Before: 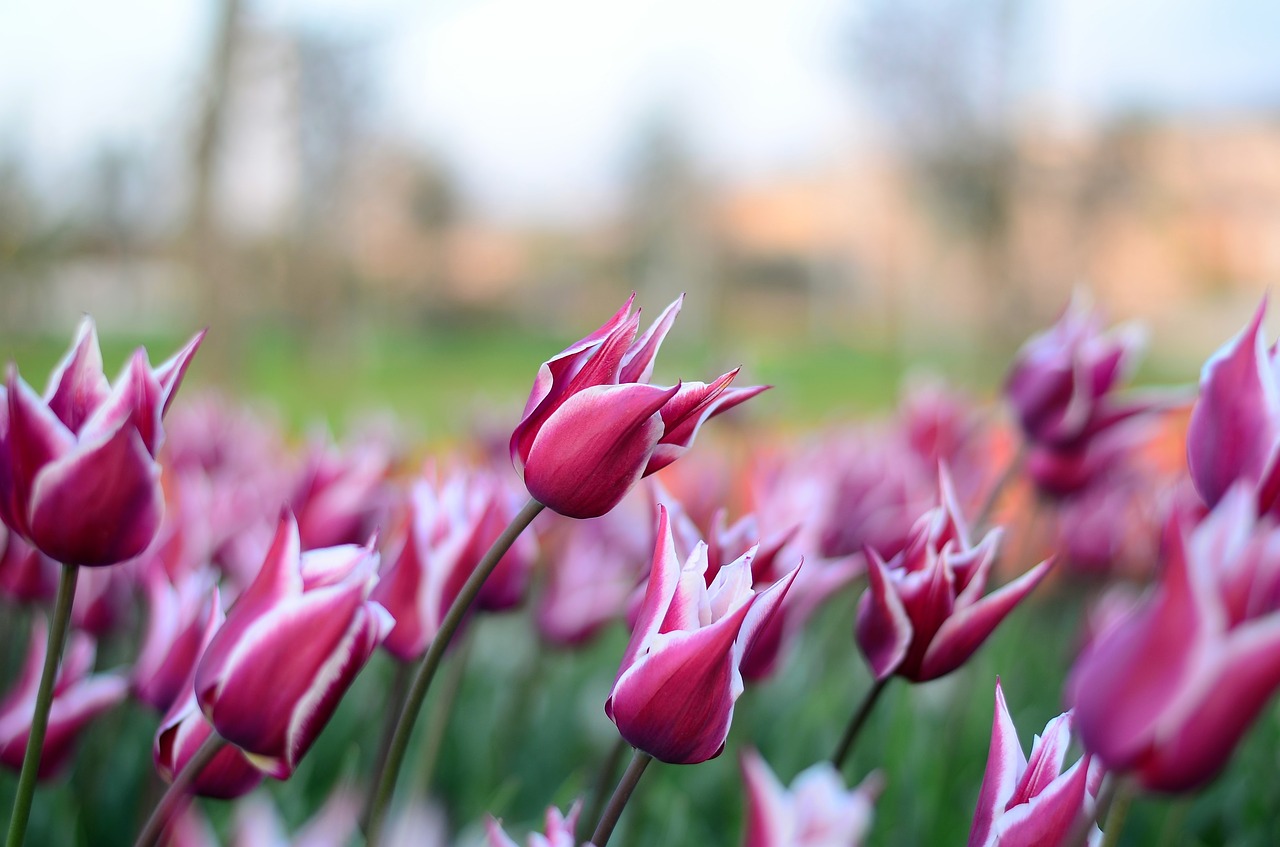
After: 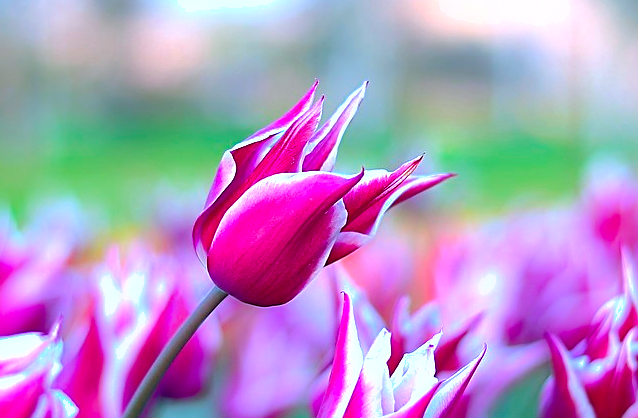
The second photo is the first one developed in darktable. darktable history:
exposure: black level correction 0, exposure 0.678 EV, compensate highlight preservation false
color calibration: illuminant custom, x 0.391, y 0.392, temperature 3871.82 K
color balance rgb: linear chroma grading › global chroma 9.112%, perceptual saturation grading › global saturation 29.585%
shadows and highlights: on, module defaults
sharpen: on, module defaults
crop: left 24.83%, top 25.136%, right 25.282%, bottom 25.5%
